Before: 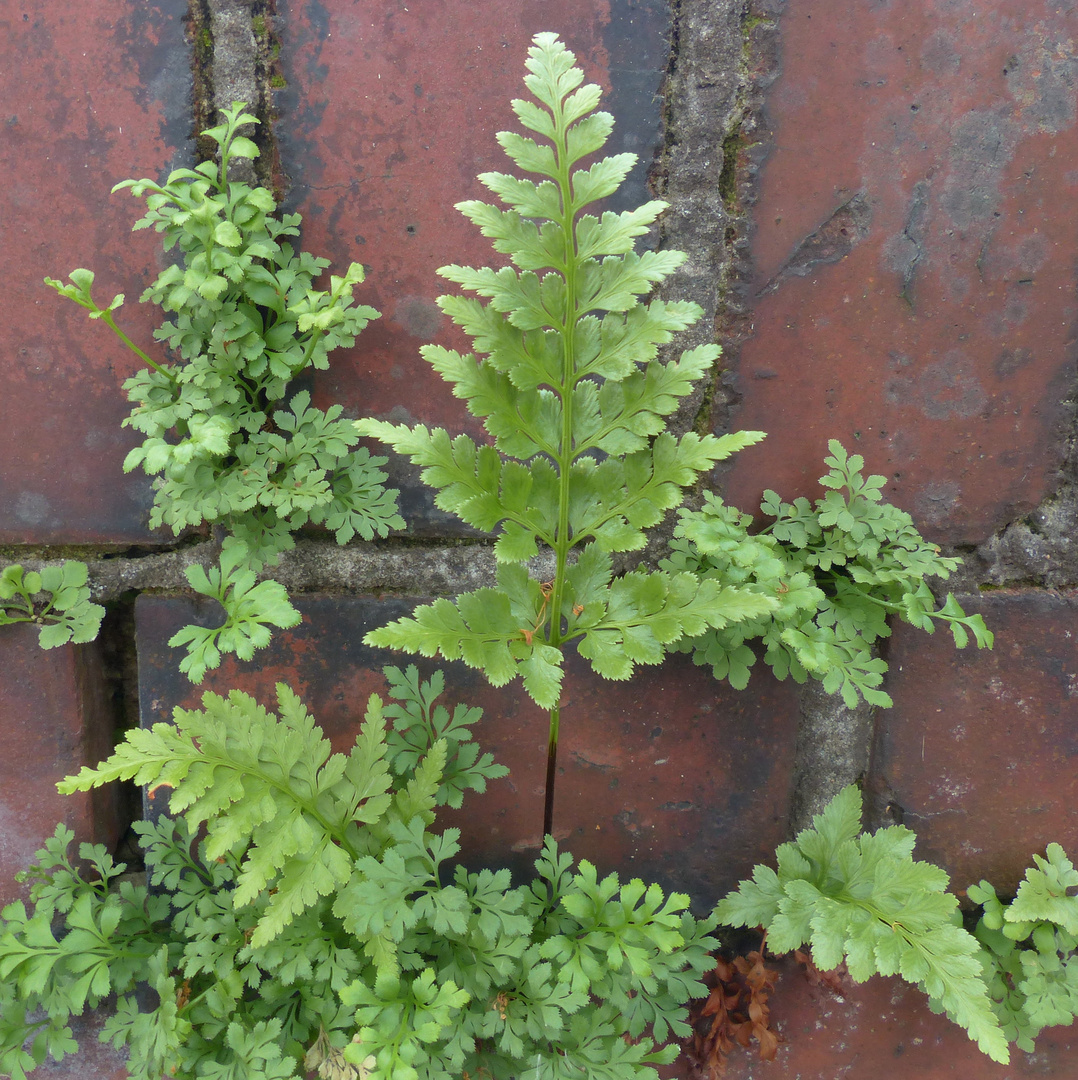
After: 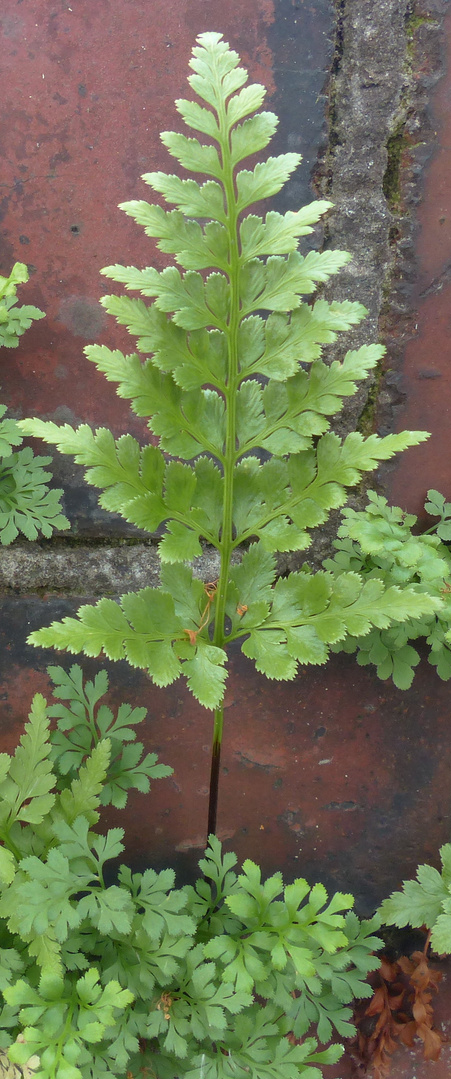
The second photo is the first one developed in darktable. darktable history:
tone equalizer: smoothing diameter 24.97%, edges refinement/feathering 10.98, preserve details guided filter
crop: left 31.207%, right 26.928%
